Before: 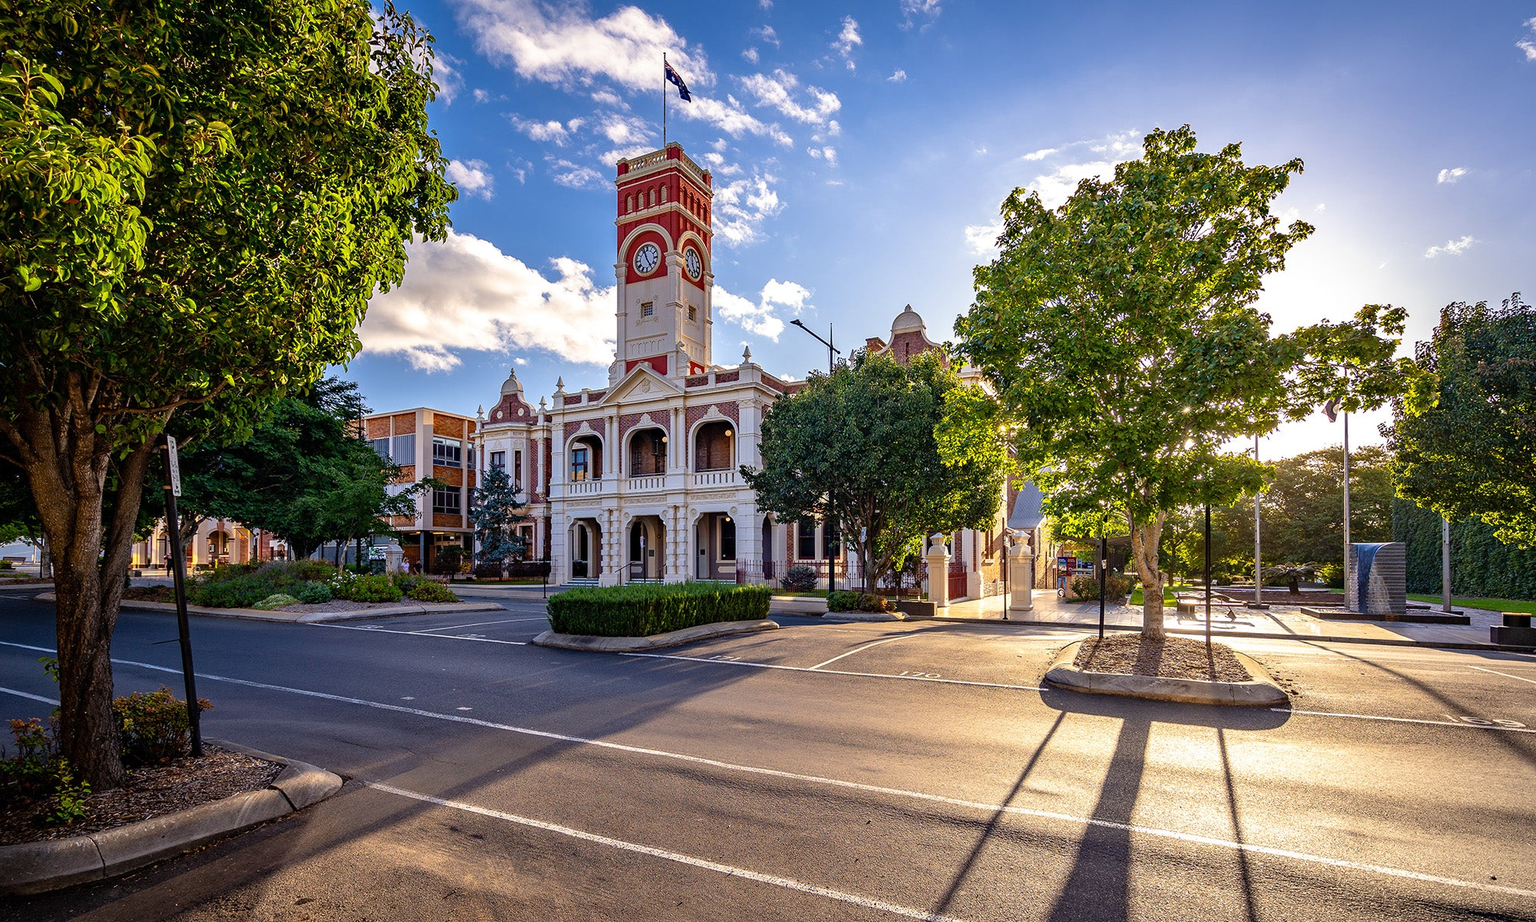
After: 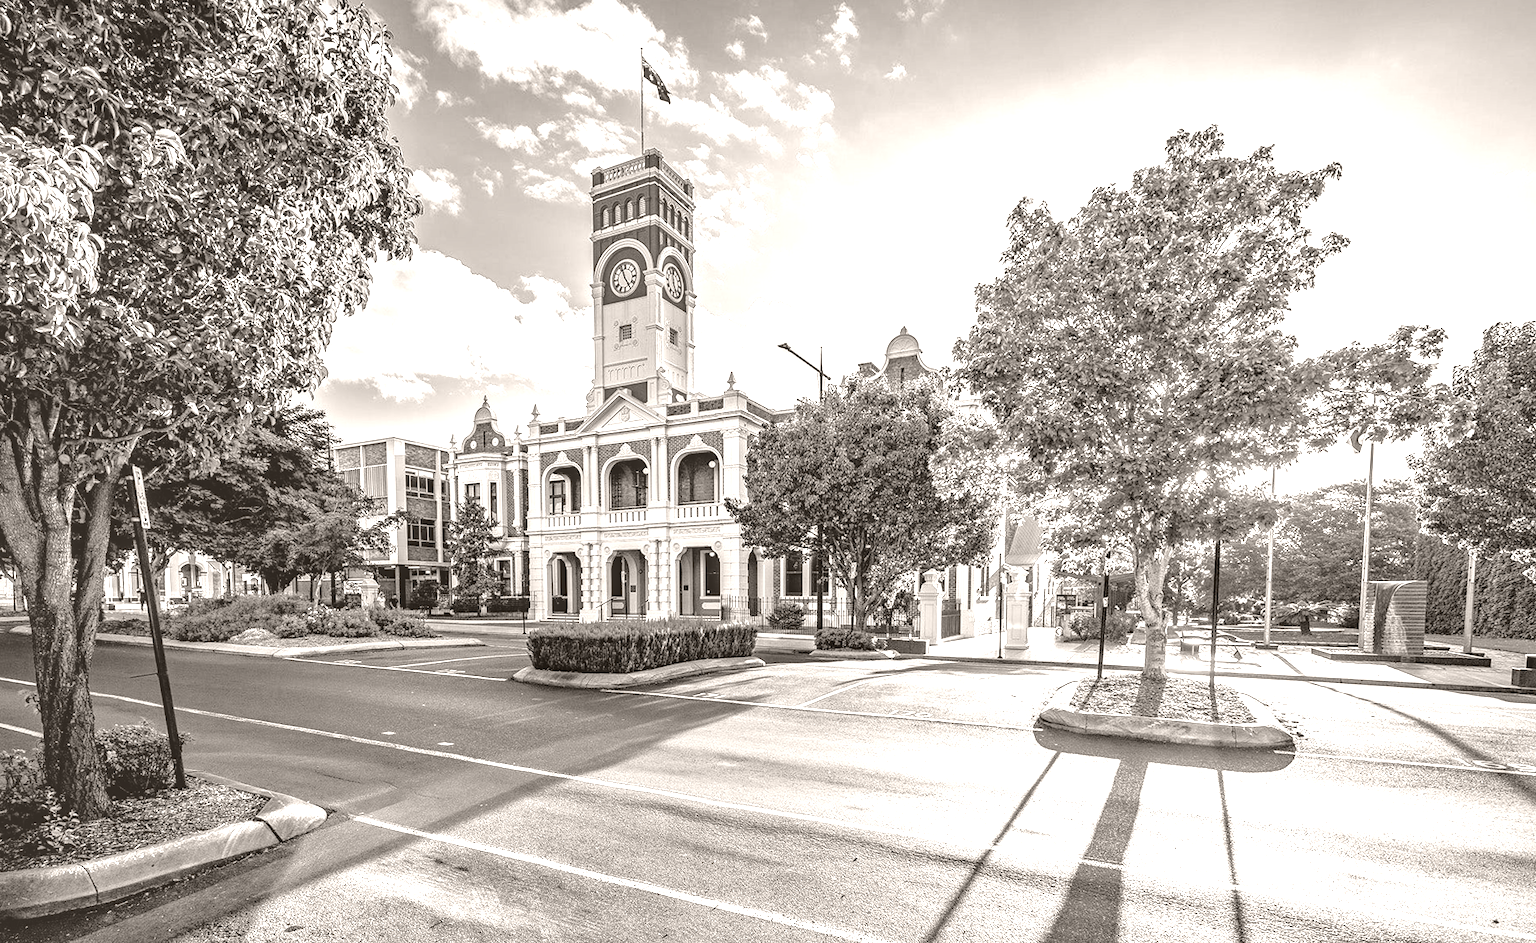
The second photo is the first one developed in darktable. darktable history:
filmic rgb: black relative exposure -7.65 EV, white relative exposure 4.56 EV, hardness 3.61
colorize: hue 34.49°, saturation 35.33%, source mix 100%, lightness 55%, version 1
local contrast: highlights 19%, detail 186%
rgb curve: curves: ch0 [(0, 0) (0.072, 0.166) (0.217, 0.293) (0.414, 0.42) (1, 1)], compensate middle gray true, preserve colors basic power
rotate and perspective: rotation 0.074°, lens shift (vertical) 0.096, lens shift (horizontal) -0.041, crop left 0.043, crop right 0.952, crop top 0.024, crop bottom 0.979
